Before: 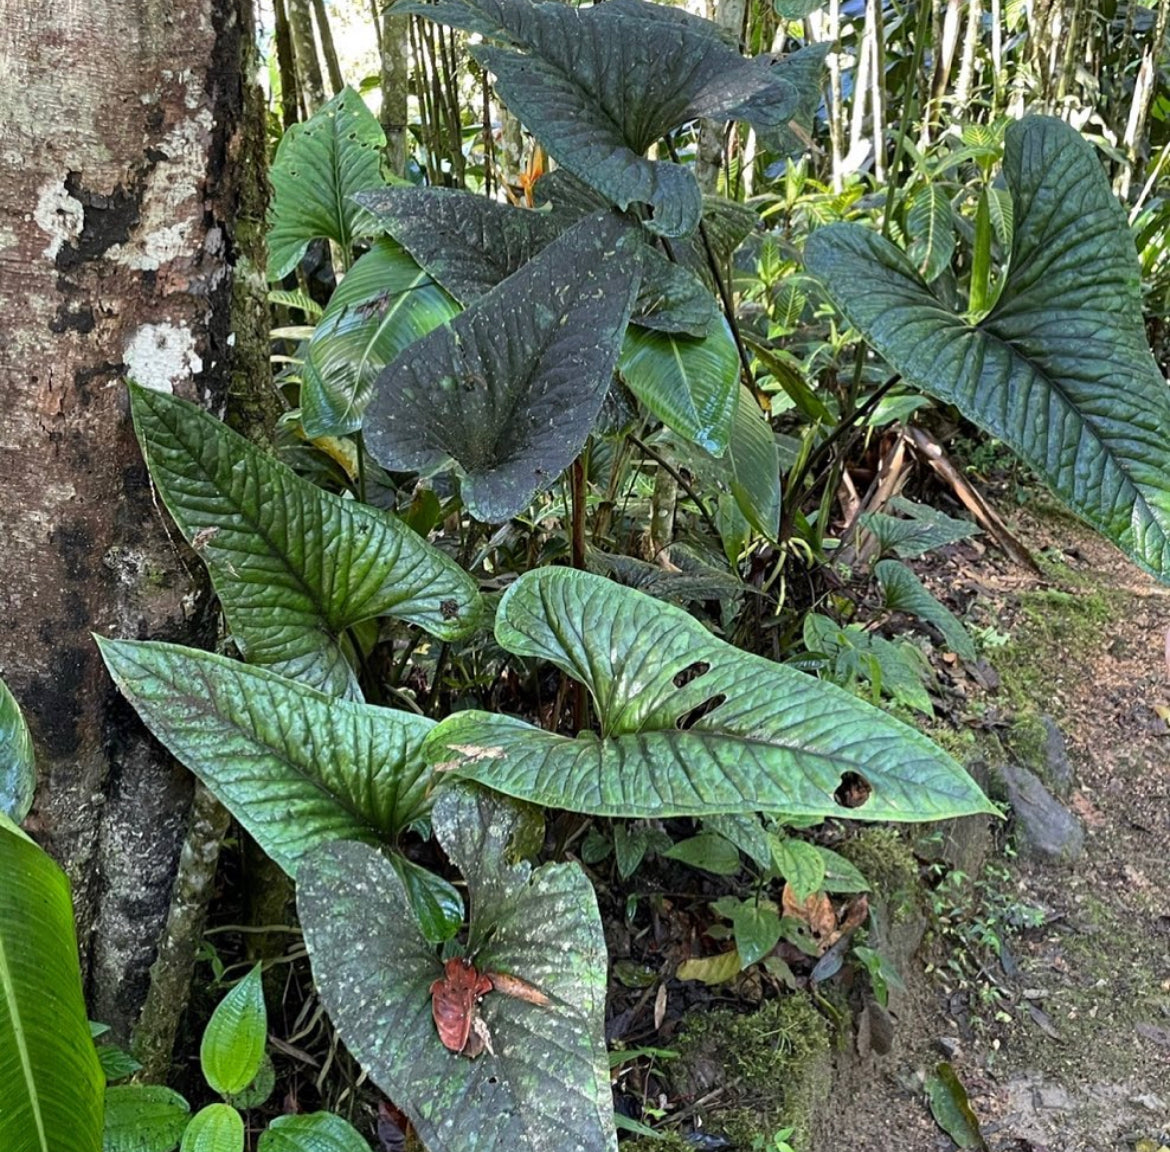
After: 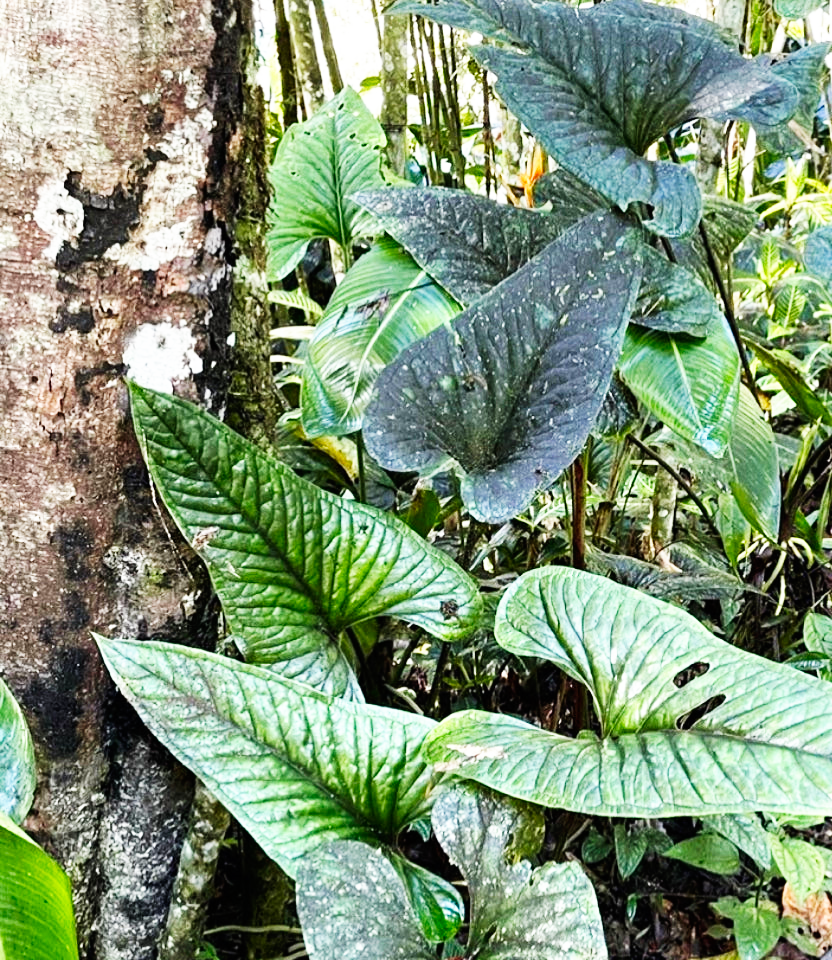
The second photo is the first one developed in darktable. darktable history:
crop: right 28.885%, bottom 16.626%
base curve: curves: ch0 [(0, 0) (0.007, 0.004) (0.027, 0.03) (0.046, 0.07) (0.207, 0.54) (0.442, 0.872) (0.673, 0.972) (1, 1)], preserve colors none
